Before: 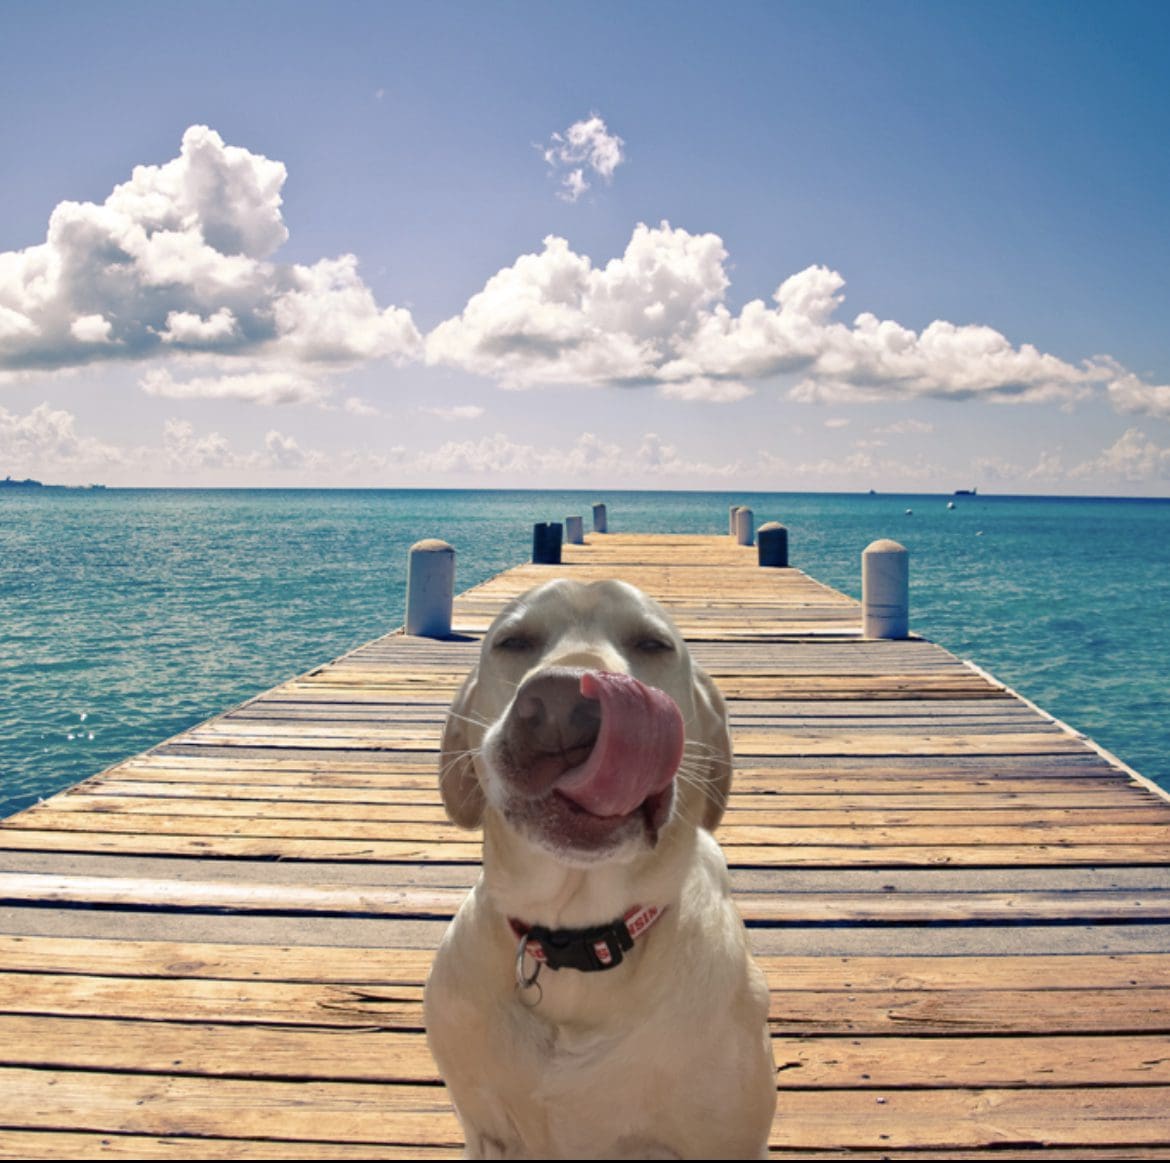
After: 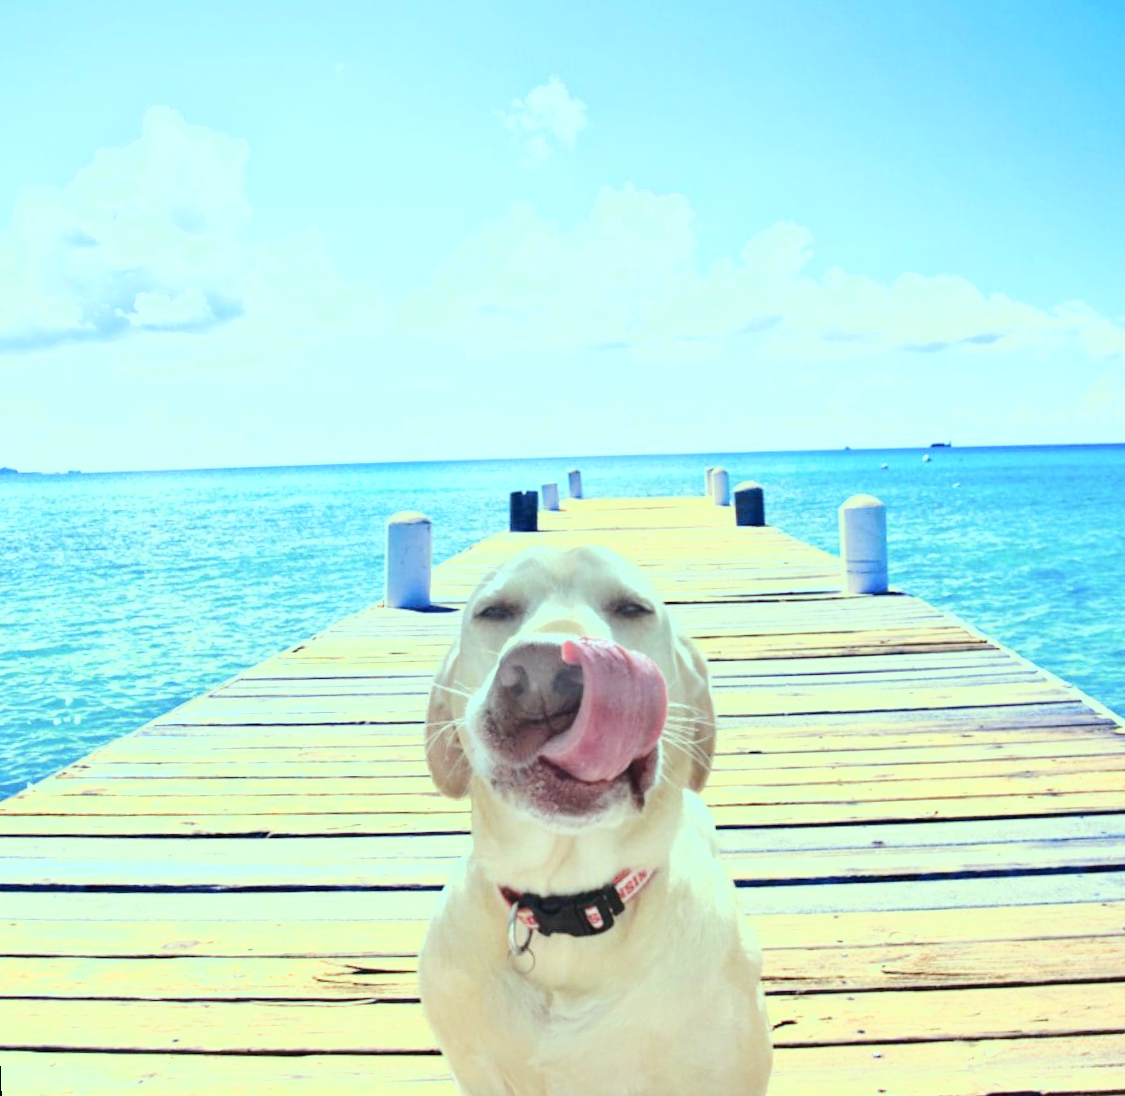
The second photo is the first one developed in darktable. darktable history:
base curve: curves: ch0 [(0, 0) (0.025, 0.046) (0.112, 0.277) (0.467, 0.74) (0.814, 0.929) (1, 0.942)]
exposure: black level correction 0, exposure 0.7 EV, compensate exposure bias true, compensate highlight preservation false
rotate and perspective: rotation -2.12°, lens shift (vertical) 0.009, lens shift (horizontal) -0.008, automatic cropping original format, crop left 0.036, crop right 0.964, crop top 0.05, crop bottom 0.959
color balance: mode lift, gamma, gain (sRGB), lift [0.997, 0.979, 1.021, 1.011], gamma [1, 1.084, 0.916, 0.998], gain [1, 0.87, 1.13, 1.101], contrast 4.55%, contrast fulcrum 38.24%, output saturation 104.09%
